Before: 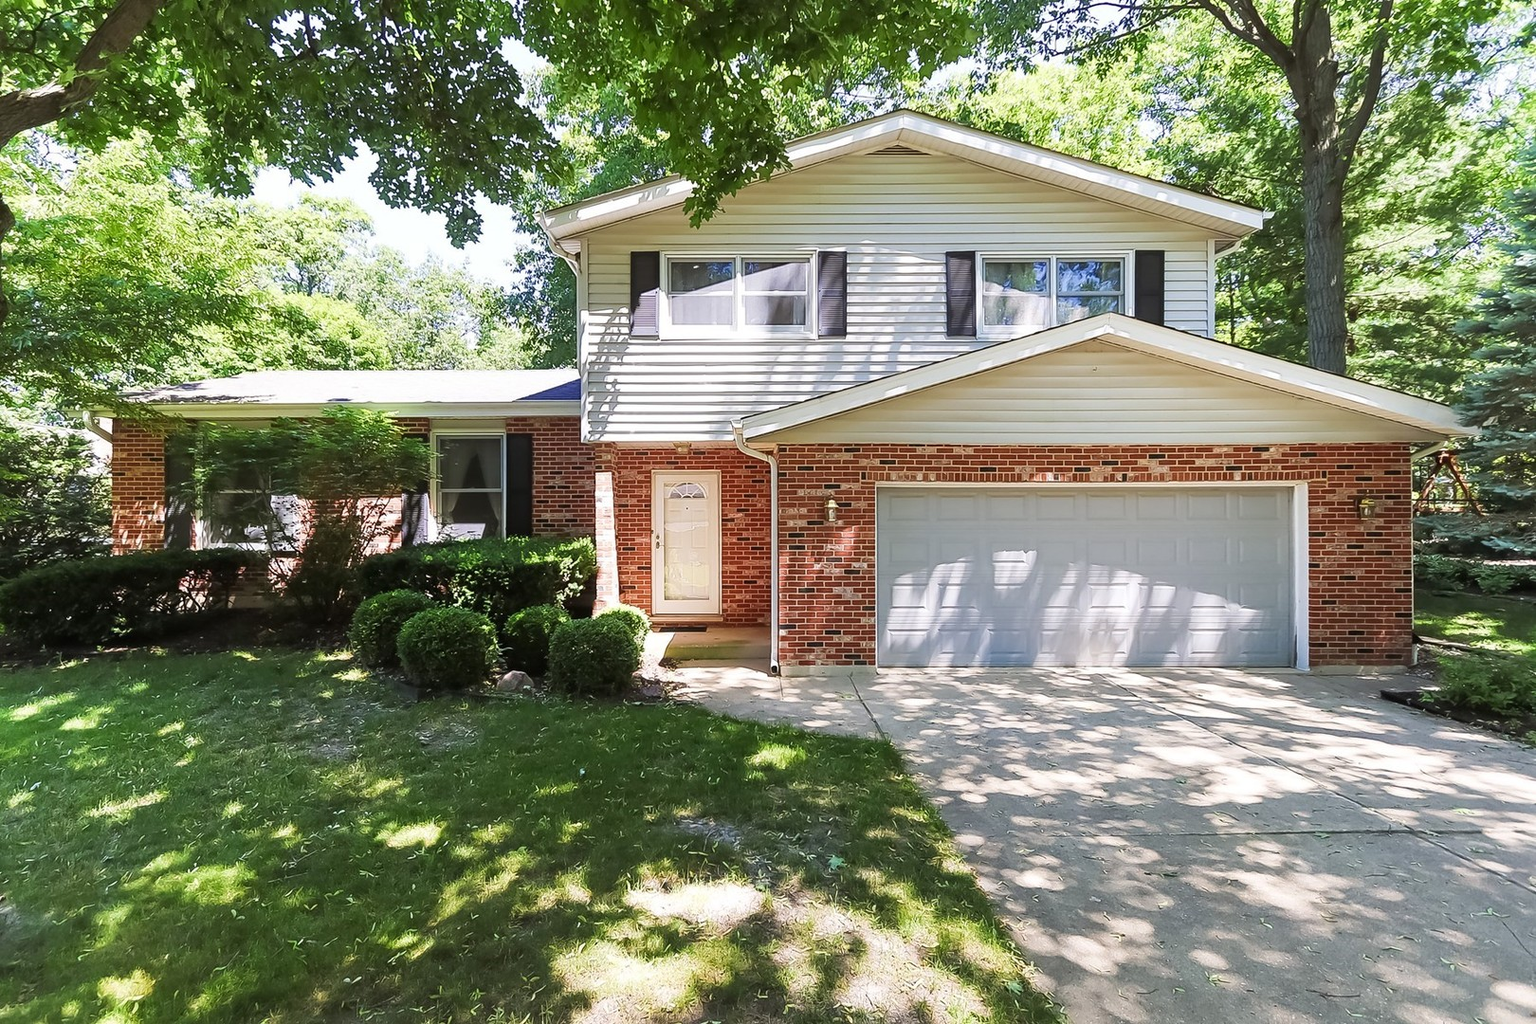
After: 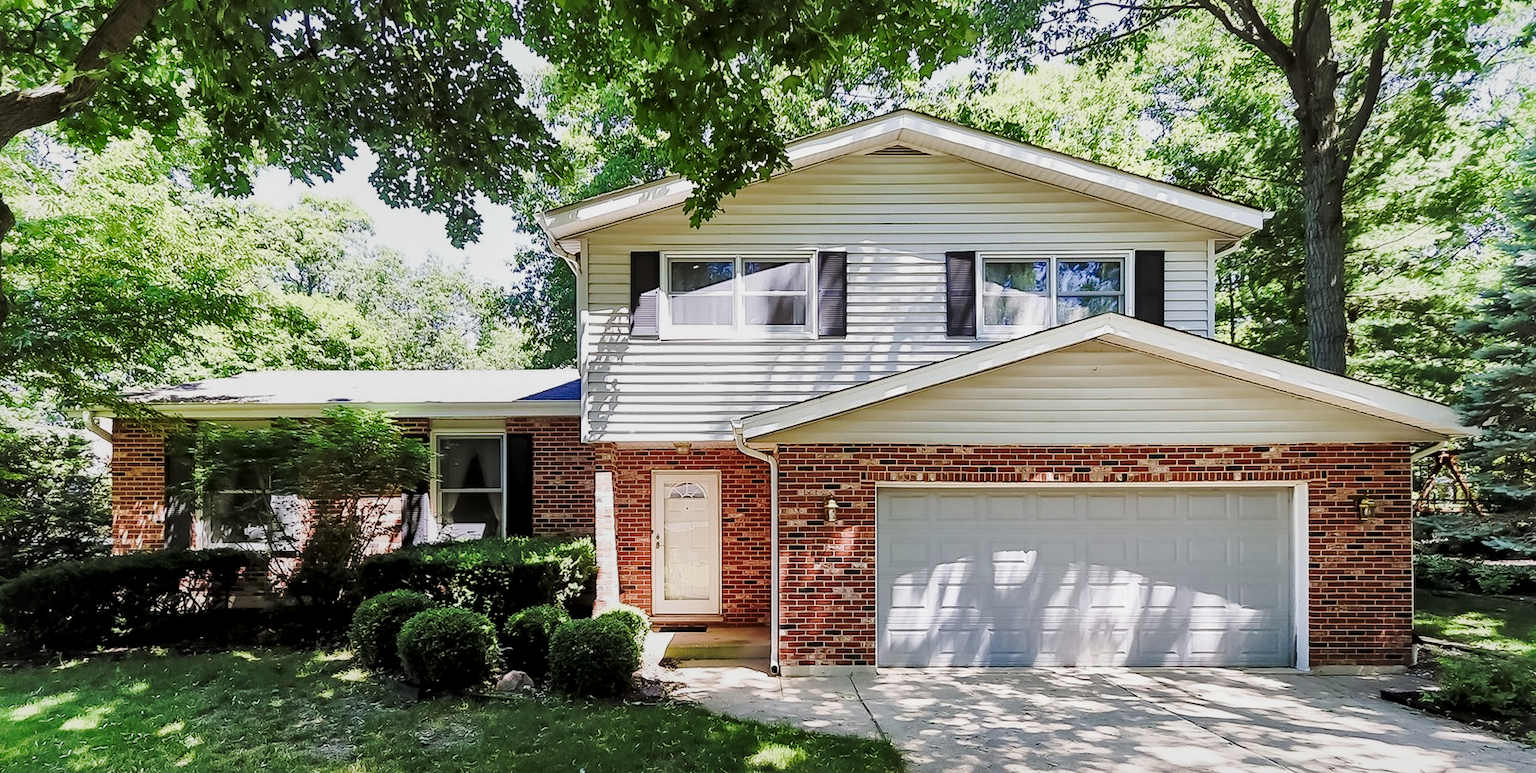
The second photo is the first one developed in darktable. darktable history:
tone curve: curves: ch0 [(0, 0.021) (0.059, 0.053) (0.212, 0.18) (0.337, 0.304) (0.495, 0.505) (0.725, 0.731) (0.89, 0.919) (1, 1)]; ch1 [(0, 0) (0.094, 0.081) (0.285, 0.299) (0.403, 0.436) (0.479, 0.475) (0.54, 0.55) (0.615, 0.637) (0.683, 0.688) (1, 1)]; ch2 [(0, 0) (0.257, 0.217) (0.434, 0.434) (0.498, 0.507) (0.527, 0.542) (0.597, 0.587) (0.658, 0.595) (1, 1)], preserve colors none
crop: bottom 24.393%
local contrast: mode bilateral grid, contrast 20, coarseness 50, detail 178%, midtone range 0.2
filmic rgb: black relative exposure -8.02 EV, white relative exposure 3.9 EV, hardness 4.25, color science v5 (2021), contrast in shadows safe, contrast in highlights safe
